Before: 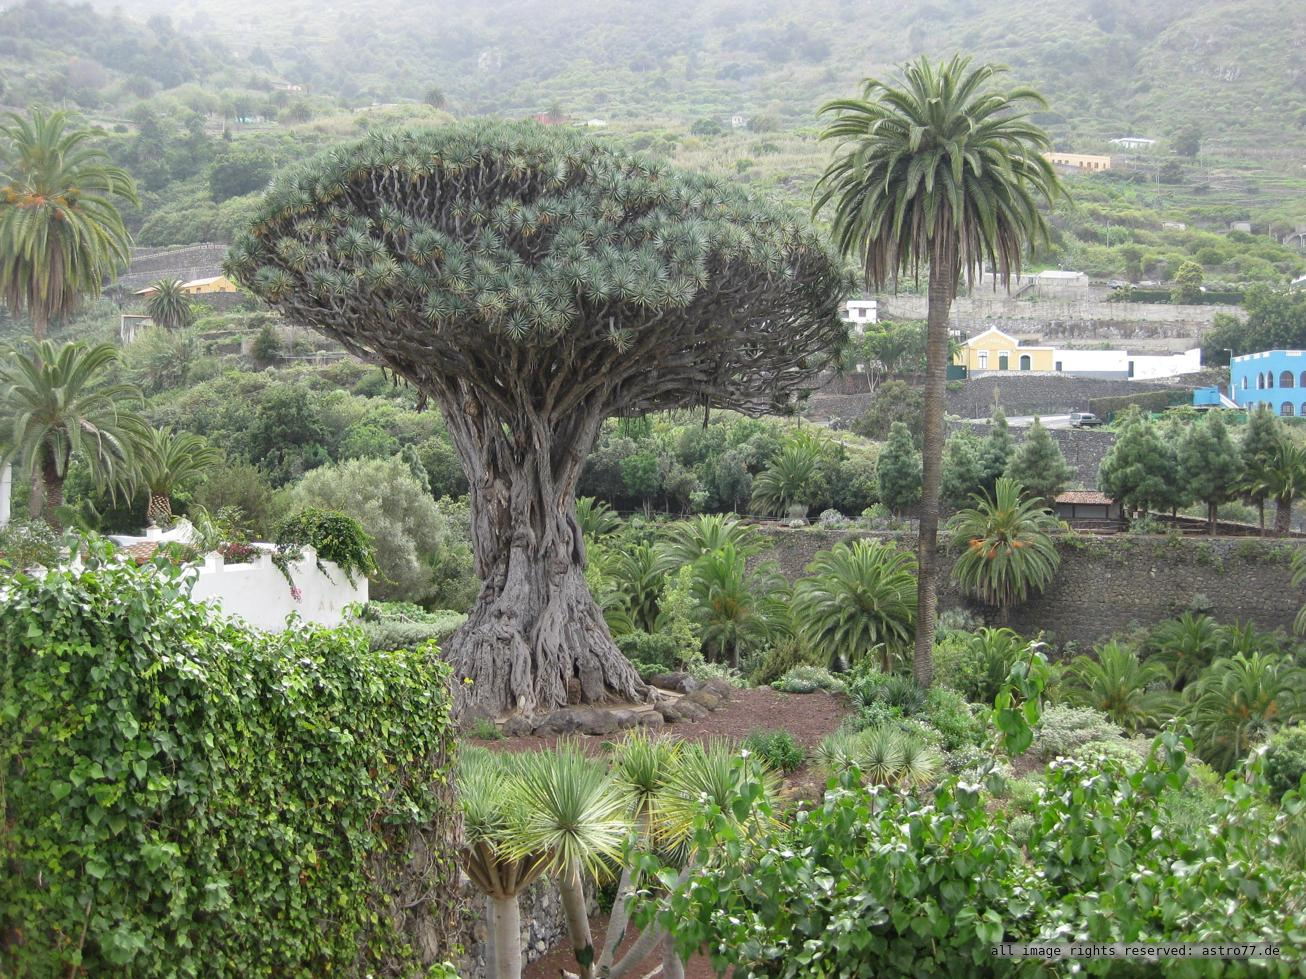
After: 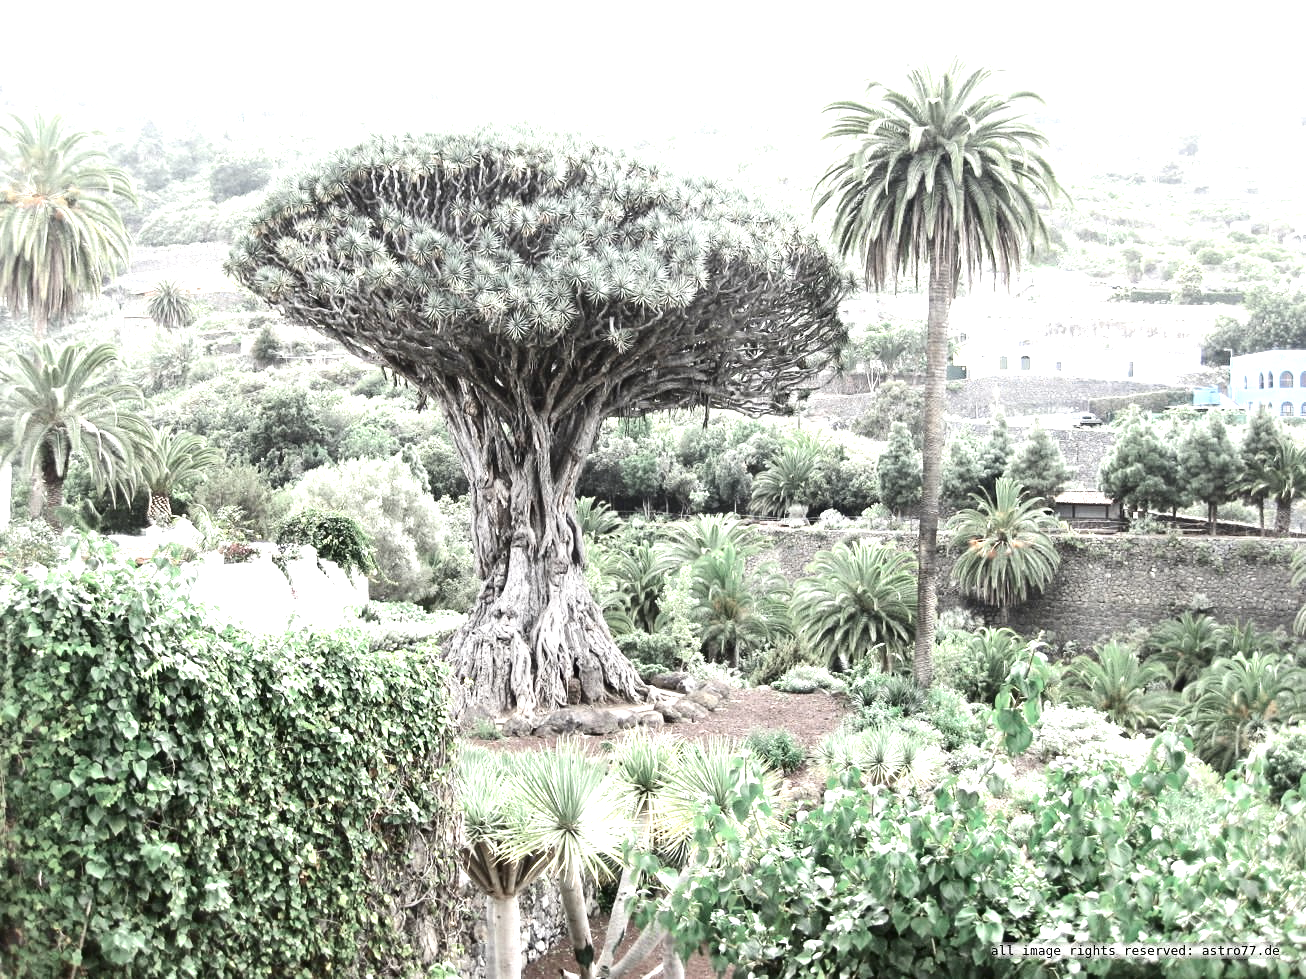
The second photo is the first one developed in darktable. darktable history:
exposure: black level correction 0, exposure 1.76 EV, compensate highlight preservation false
color calibration: illuminant custom, x 0.345, y 0.359, temperature 5080.38 K
contrast brightness saturation: contrast 0.189, brightness -0.238, saturation 0.107
color zones: curves: ch0 [(0, 0.5) (0.125, 0.4) (0.25, 0.5) (0.375, 0.4) (0.5, 0.4) (0.625, 0.35) (0.75, 0.35) (0.875, 0.5)]; ch1 [(0, 0.35) (0.125, 0.45) (0.25, 0.35) (0.375, 0.35) (0.5, 0.35) (0.625, 0.35) (0.75, 0.45) (0.875, 0.35)]; ch2 [(0, 0.6) (0.125, 0.5) (0.25, 0.5) (0.375, 0.6) (0.5, 0.6) (0.625, 0.5) (0.75, 0.5) (0.875, 0.5)]
color correction: highlights b* 0.017, saturation 0.517
